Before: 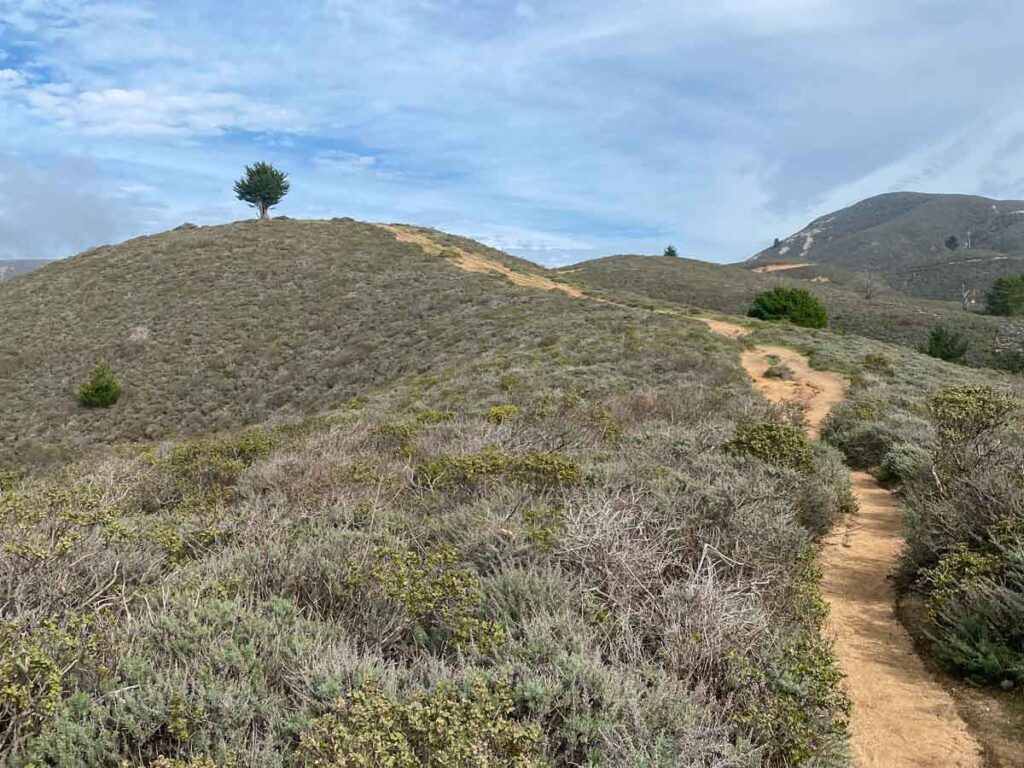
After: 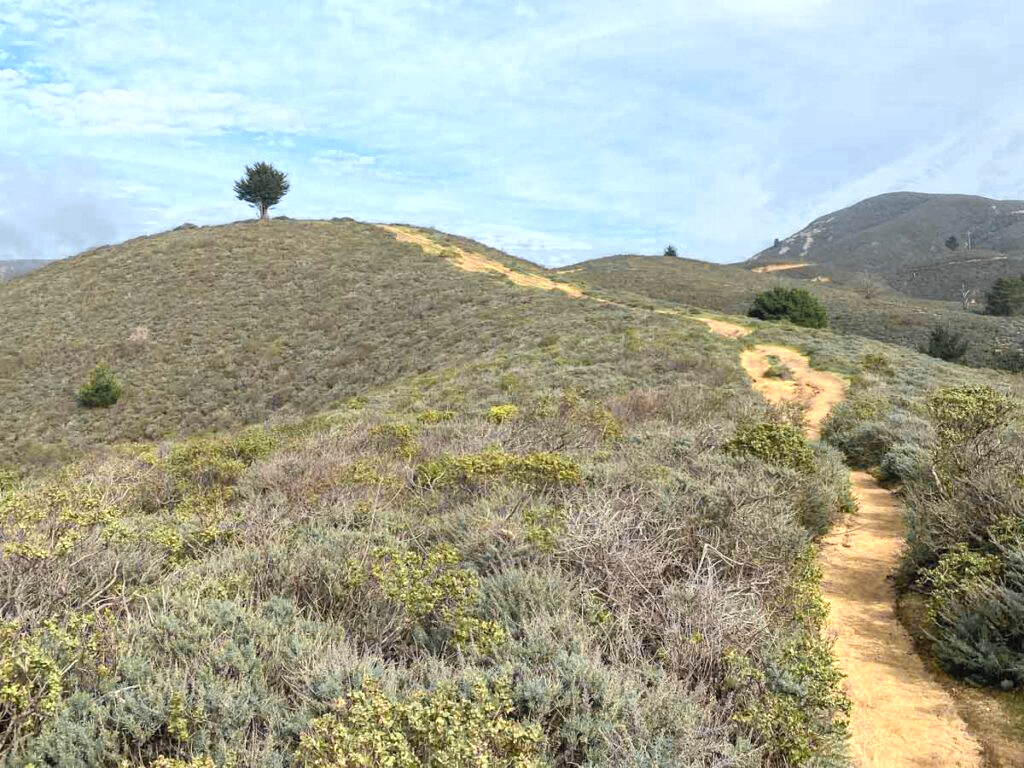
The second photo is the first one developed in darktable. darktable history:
color zones: curves: ch0 [(0.004, 0.306) (0.107, 0.448) (0.252, 0.656) (0.41, 0.398) (0.595, 0.515) (0.768, 0.628)]; ch1 [(0.07, 0.323) (0.151, 0.452) (0.252, 0.608) (0.346, 0.221) (0.463, 0.189) (0.61, 0.368) (0.735, 0.395) (0.921, 0.412)]; ch2 [(0, 0.476) (0.132, 0.512) (0.243, 0.512) (0.397, 0.48) (0.522, 0.376) (0.634, 0.536) (0.761, 0.46)]
contrast brightness saturation: brightness 0.09, saturation 0.19
